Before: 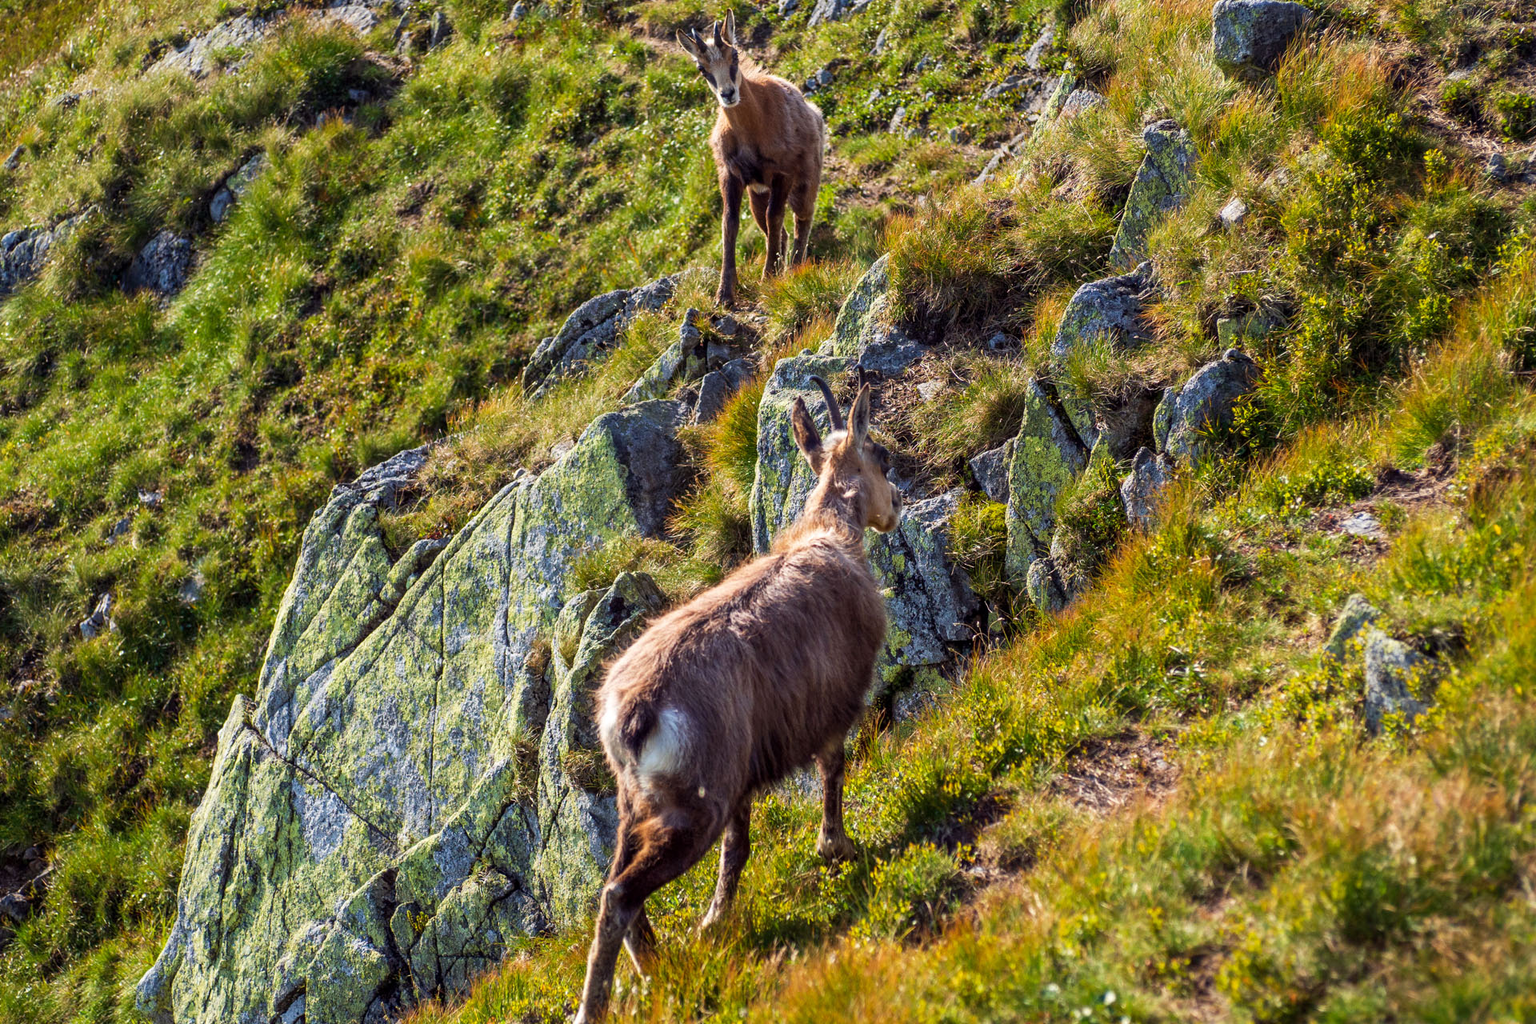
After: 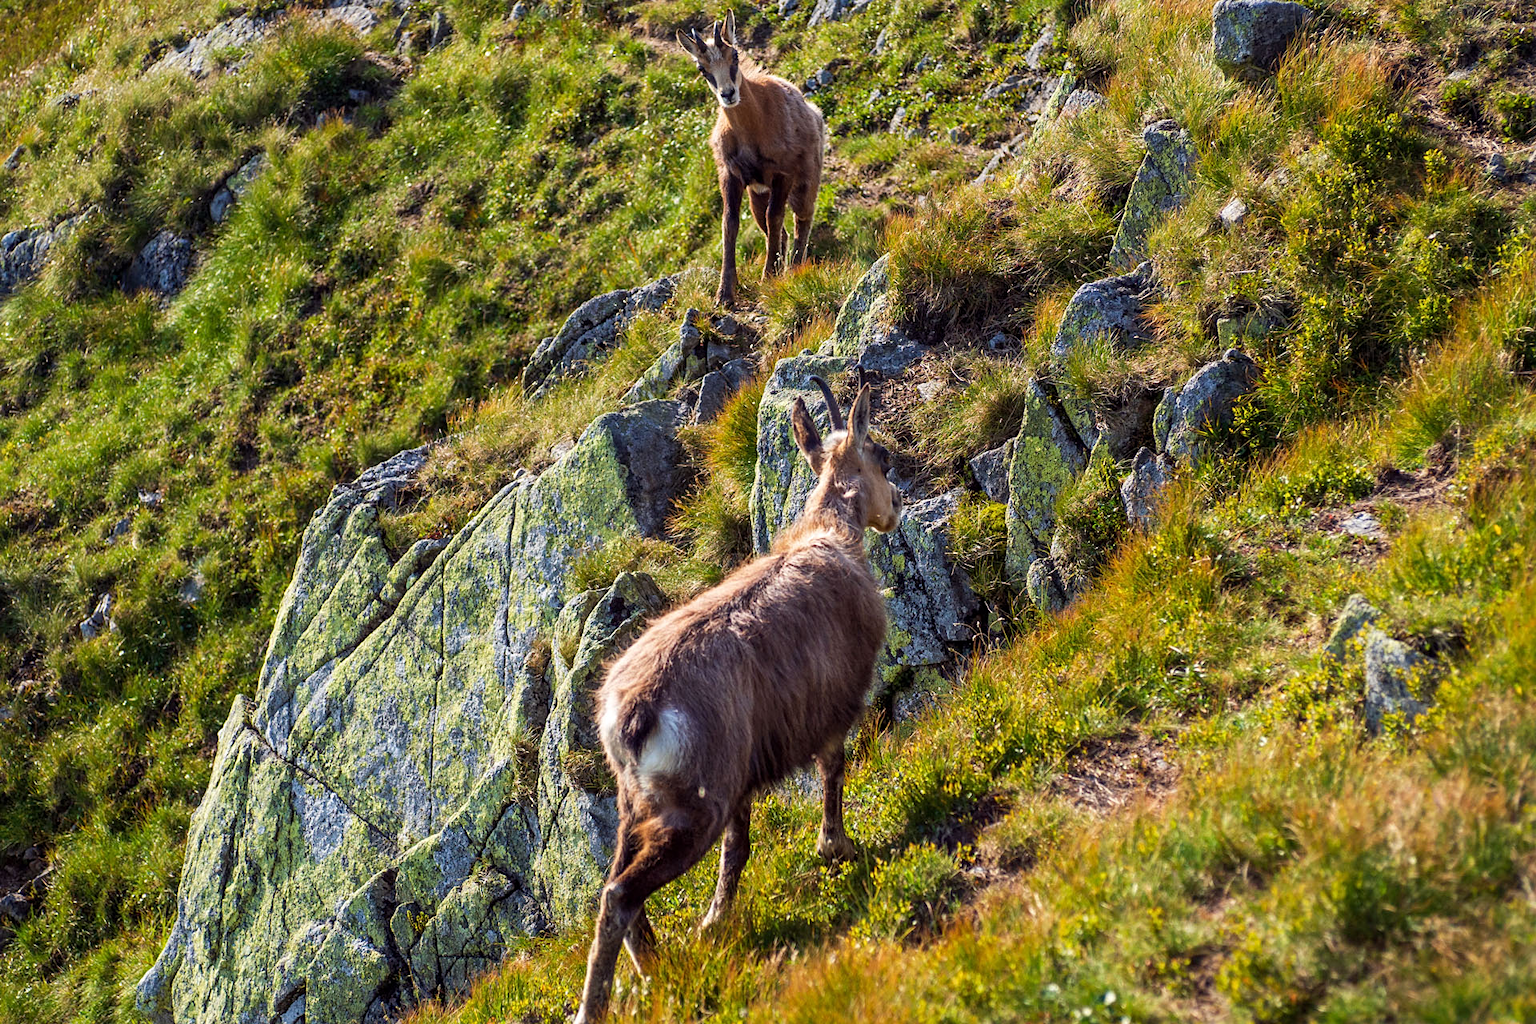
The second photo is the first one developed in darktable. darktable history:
sharpen: amount 0.218
